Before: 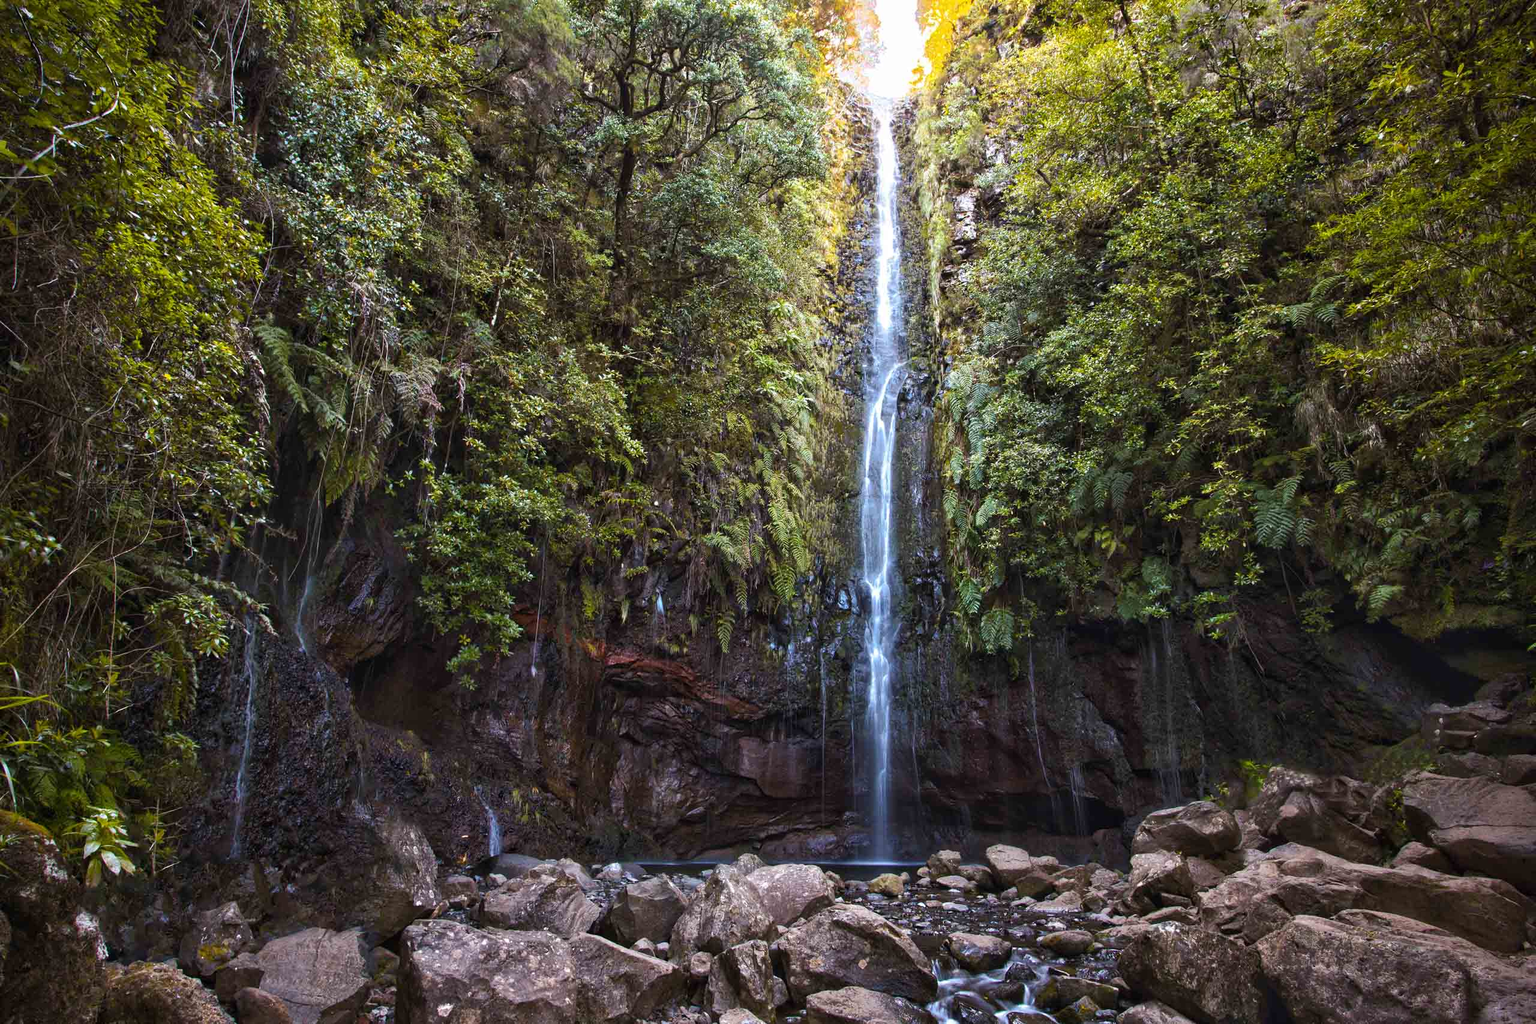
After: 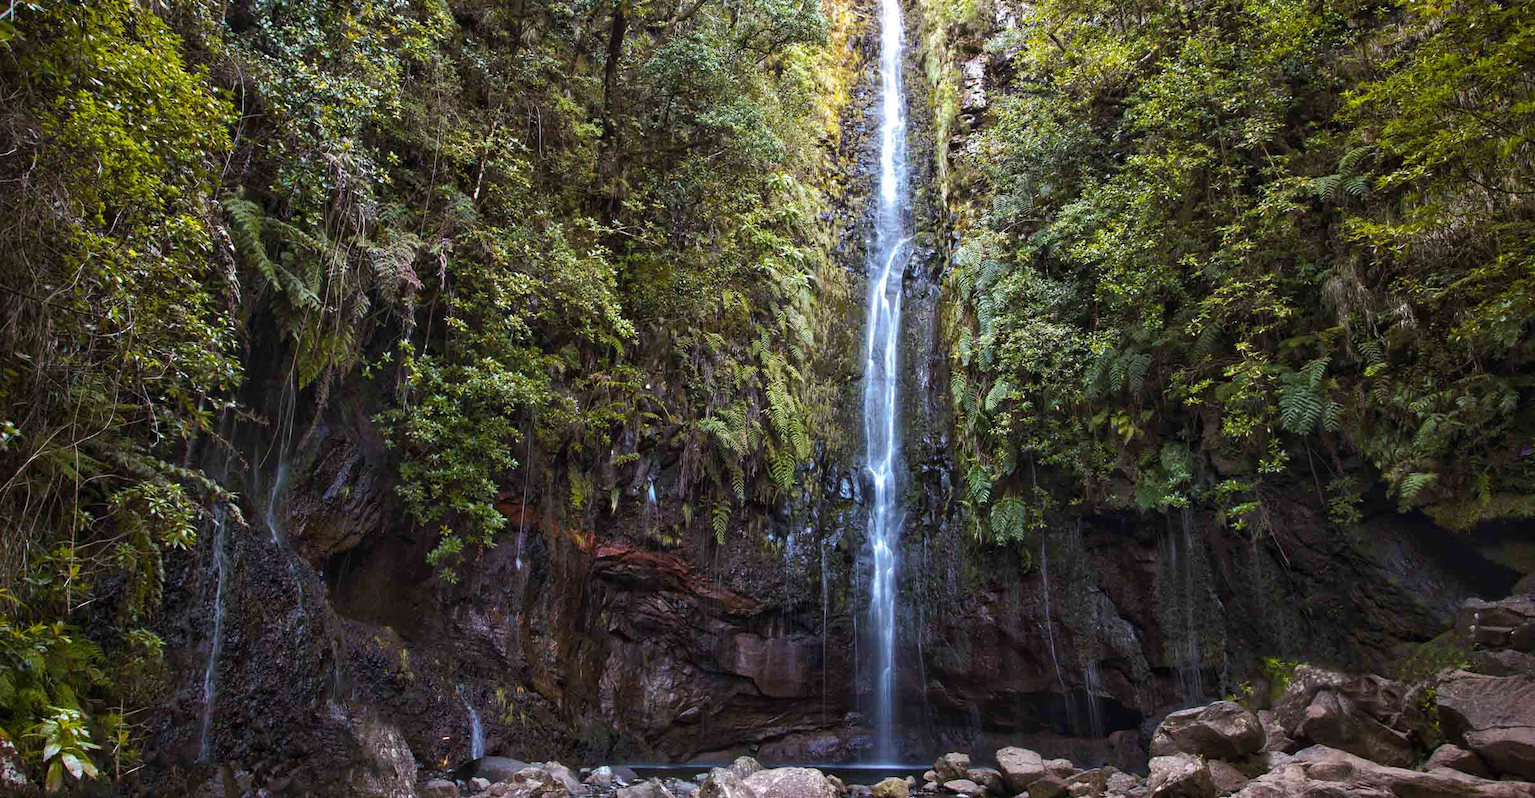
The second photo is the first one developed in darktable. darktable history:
crop and rotate: left 2.781%, top 13.426%, right 2.455%, bottom 12.664%
local contrast: mode bilateral grid, contrast 10, coarseness 26, detail 115%, midtone range 0.2
